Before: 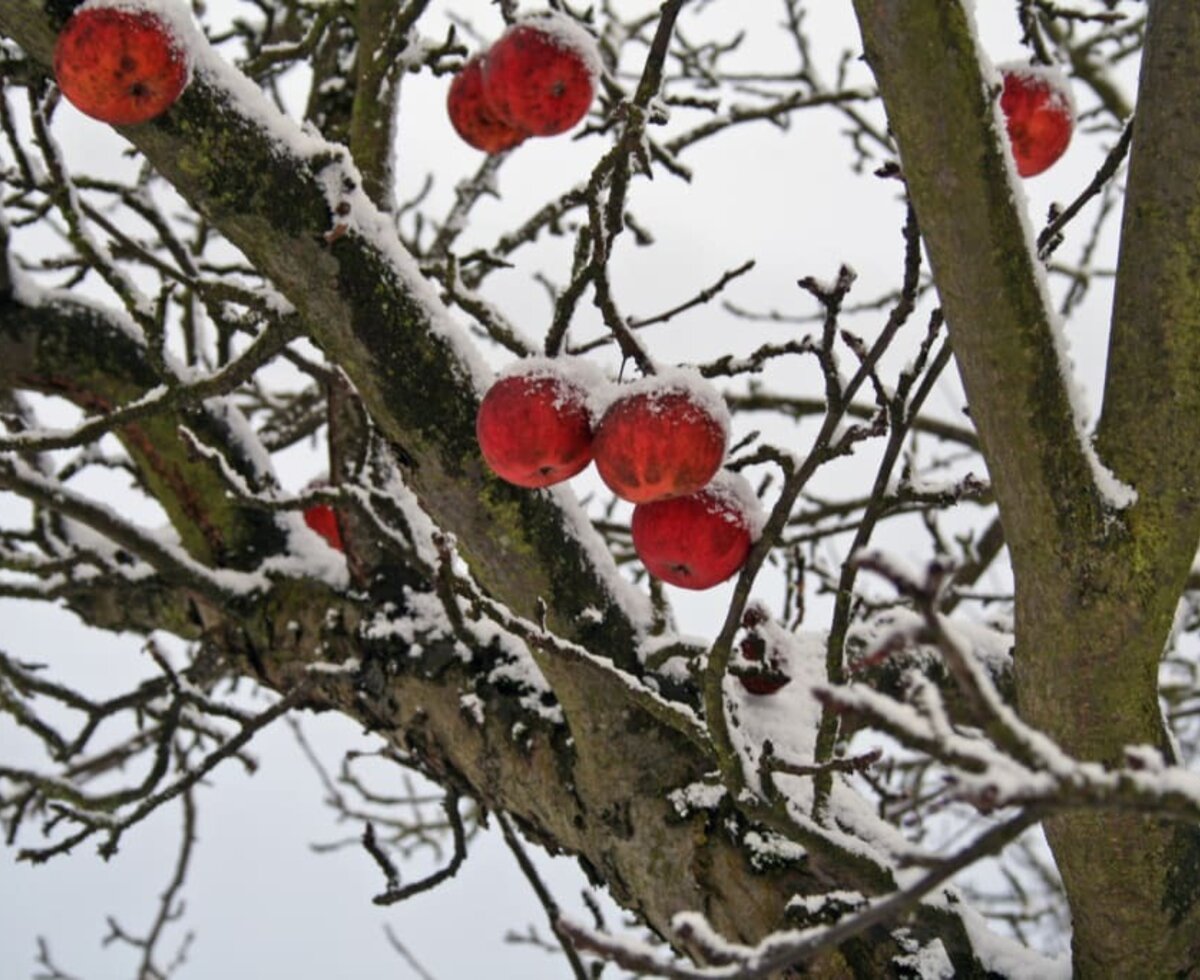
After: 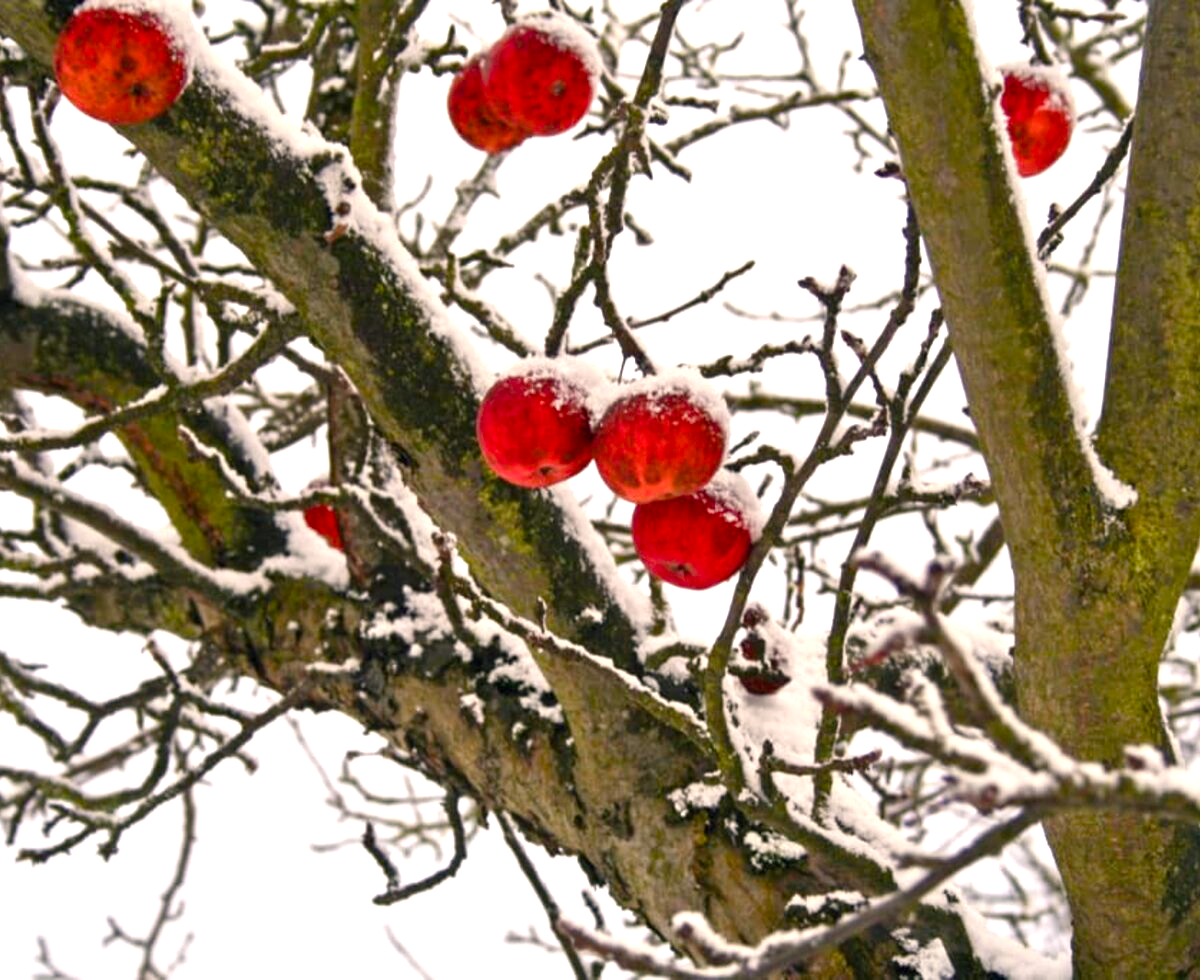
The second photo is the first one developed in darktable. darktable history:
color balance rgb: highlights gain › chroma 3.041%, highlights gain › hue 54.3°, perceptual saturation grading › global saturation 20%, perceptual saturation grading › highlights -25.075%, perceptual saturation grading › shadows 50.255%
exposure: black level correction 0, exposure 0.898 EV, compensate highlight preservation false
